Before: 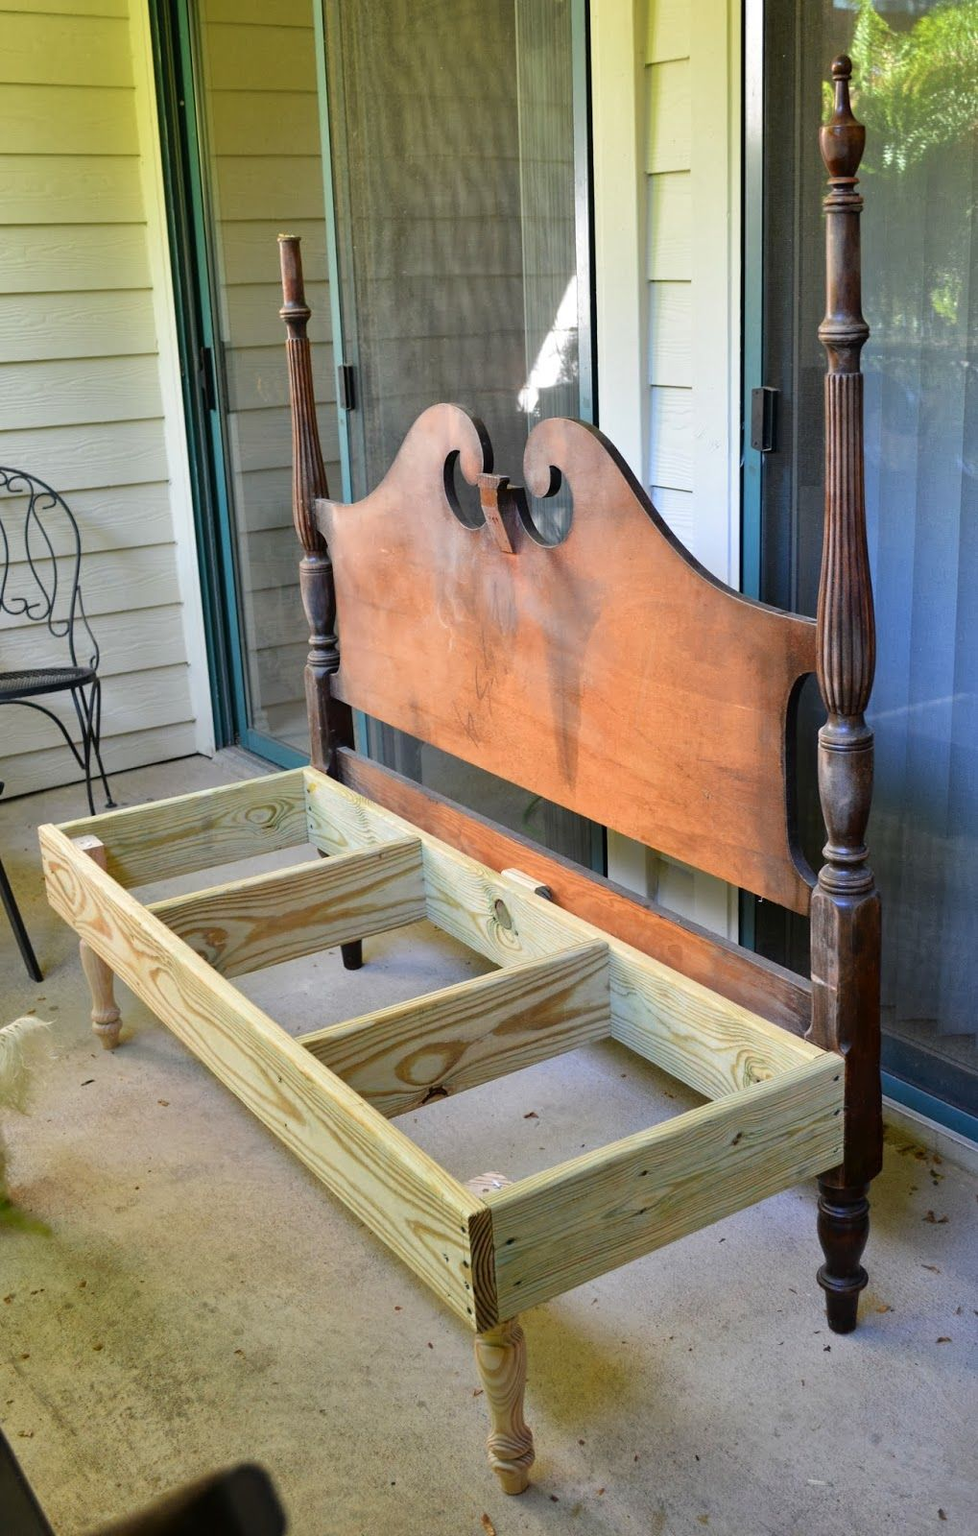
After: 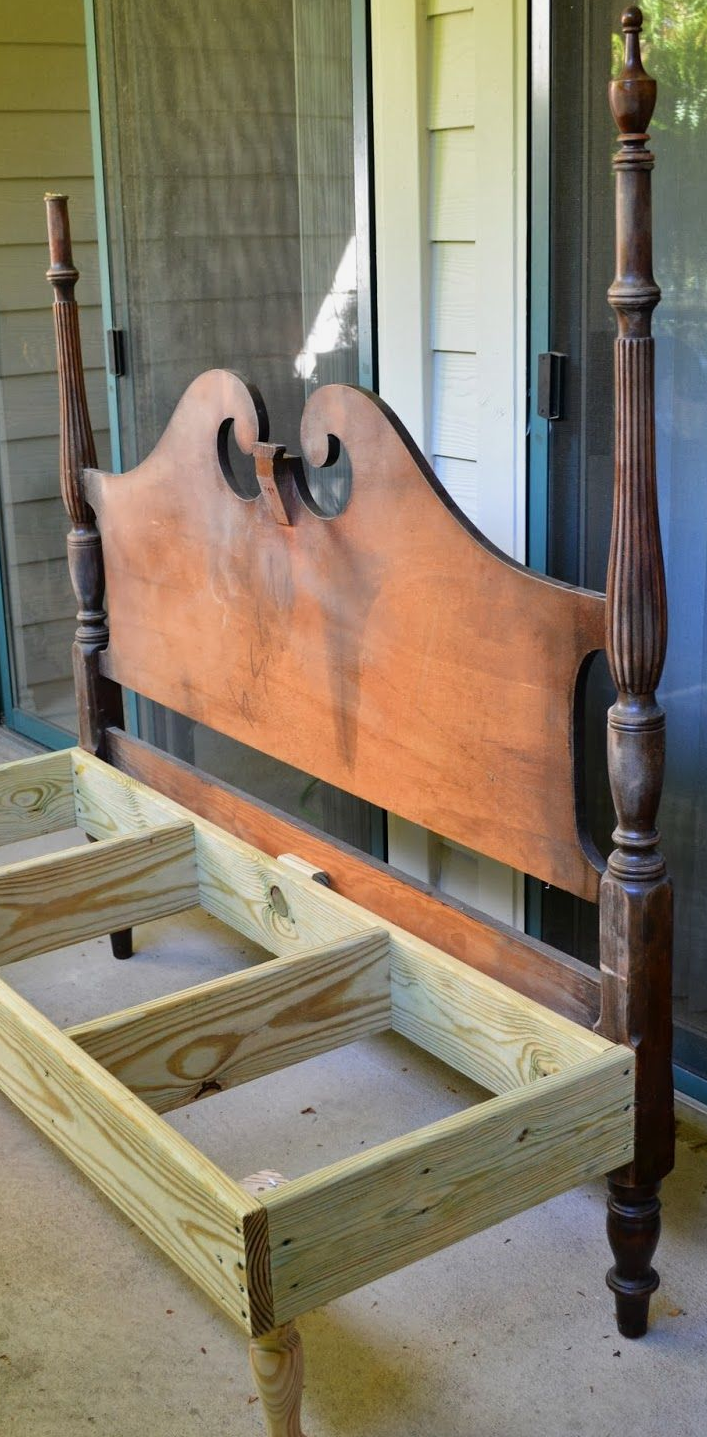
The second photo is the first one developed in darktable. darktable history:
crop and rotate: left 24.068%, top 3.234%, right 6.501%, bottom 6.907%
exposure: exposure -0.145 EV, compensate highlight preservation false
